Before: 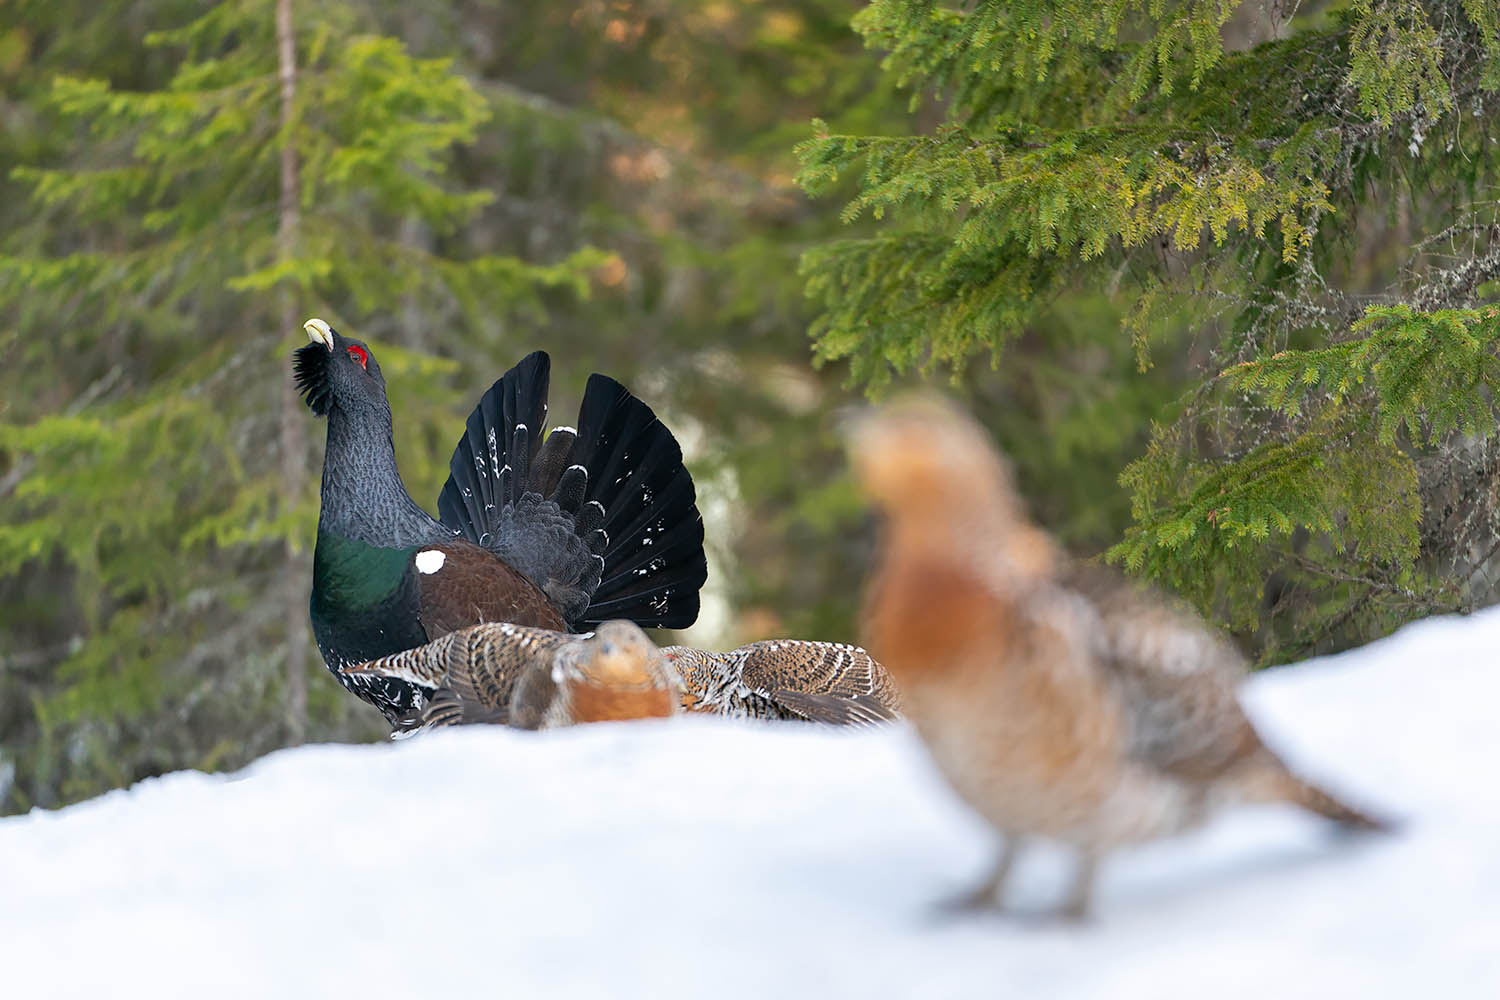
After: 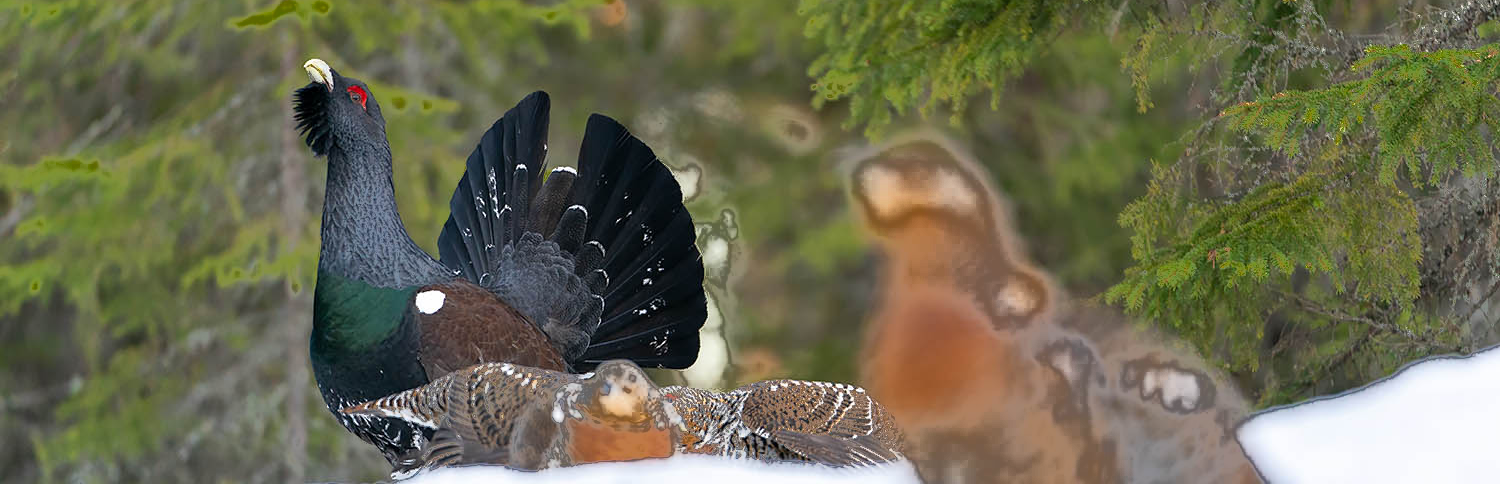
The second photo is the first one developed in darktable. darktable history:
crop and rotate: top 26.056%, bottom 25.543%
fill light: exposure -0.73 EV, center 0.69, width 2.2
